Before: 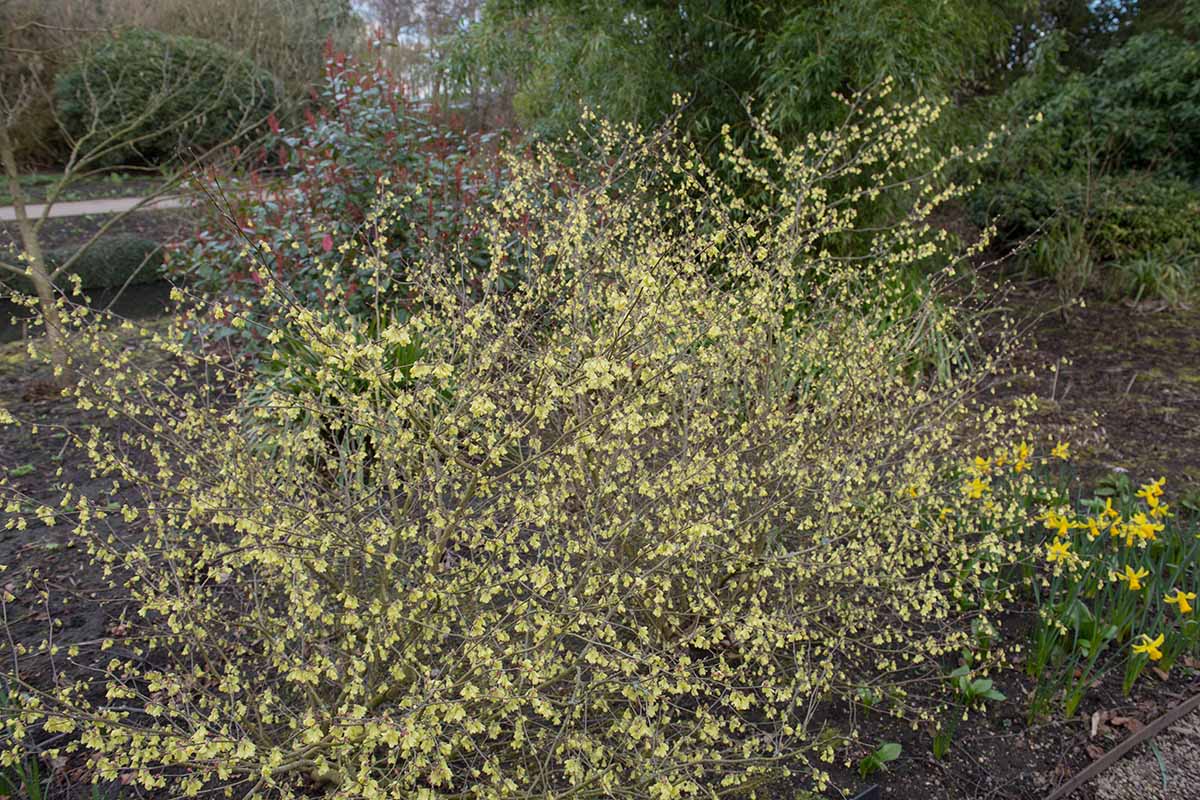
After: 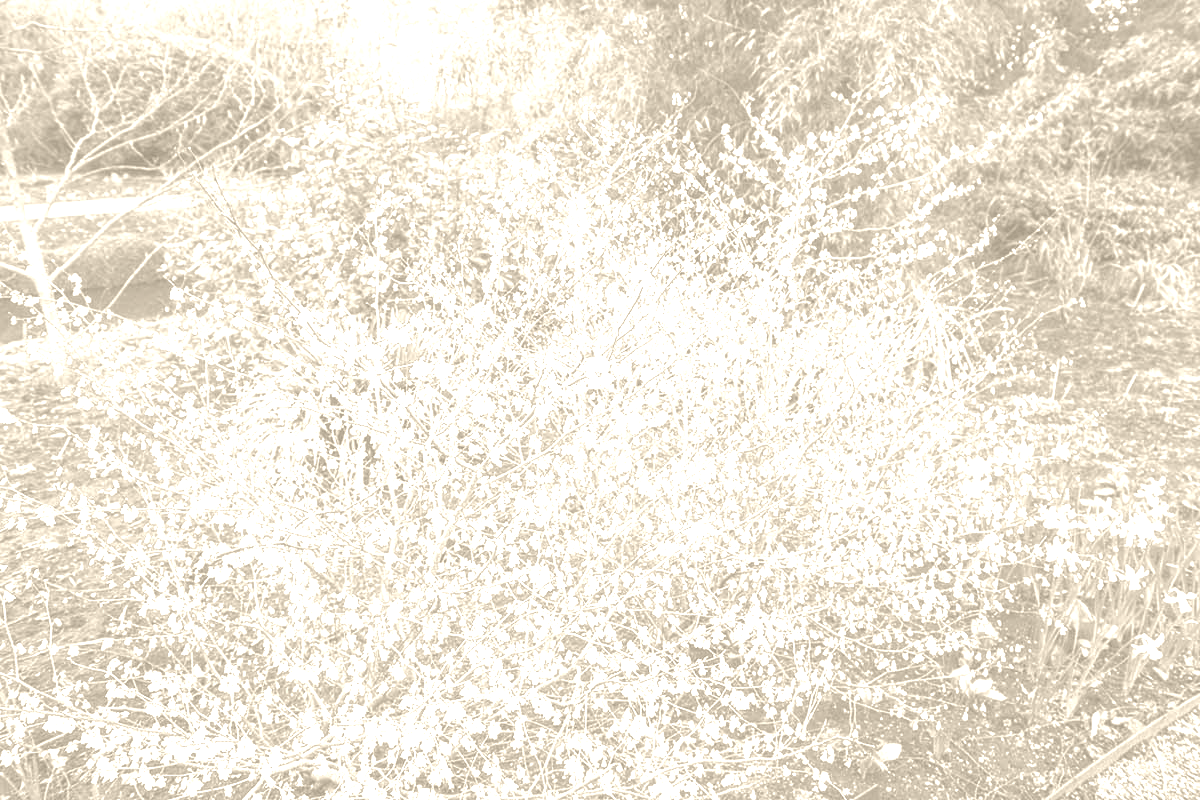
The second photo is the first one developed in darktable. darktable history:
local contrast: detail 135%, midtone range 0.75
contrast brightness saturation: contrast 0.57, brightness 0.57, saturation -0.34
exposure: exposure 0.376 EV, compensate highlight preservation false
colorize: hue 36°, saturation 71%, lightness 80.79%
